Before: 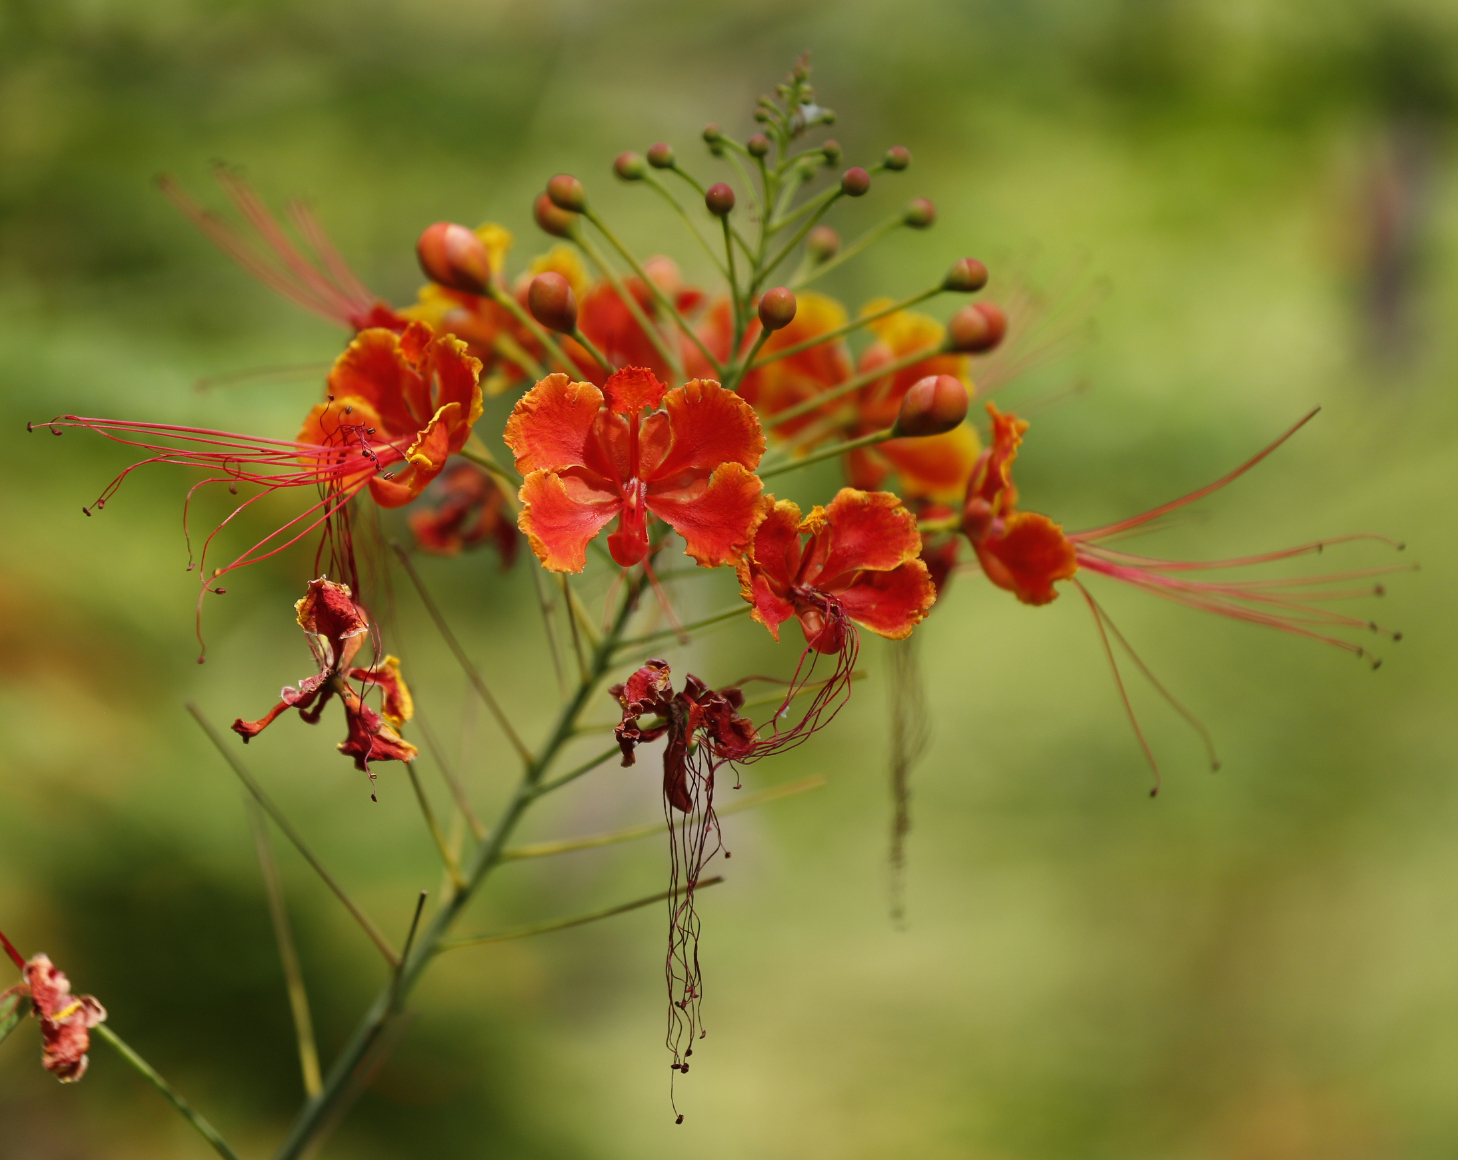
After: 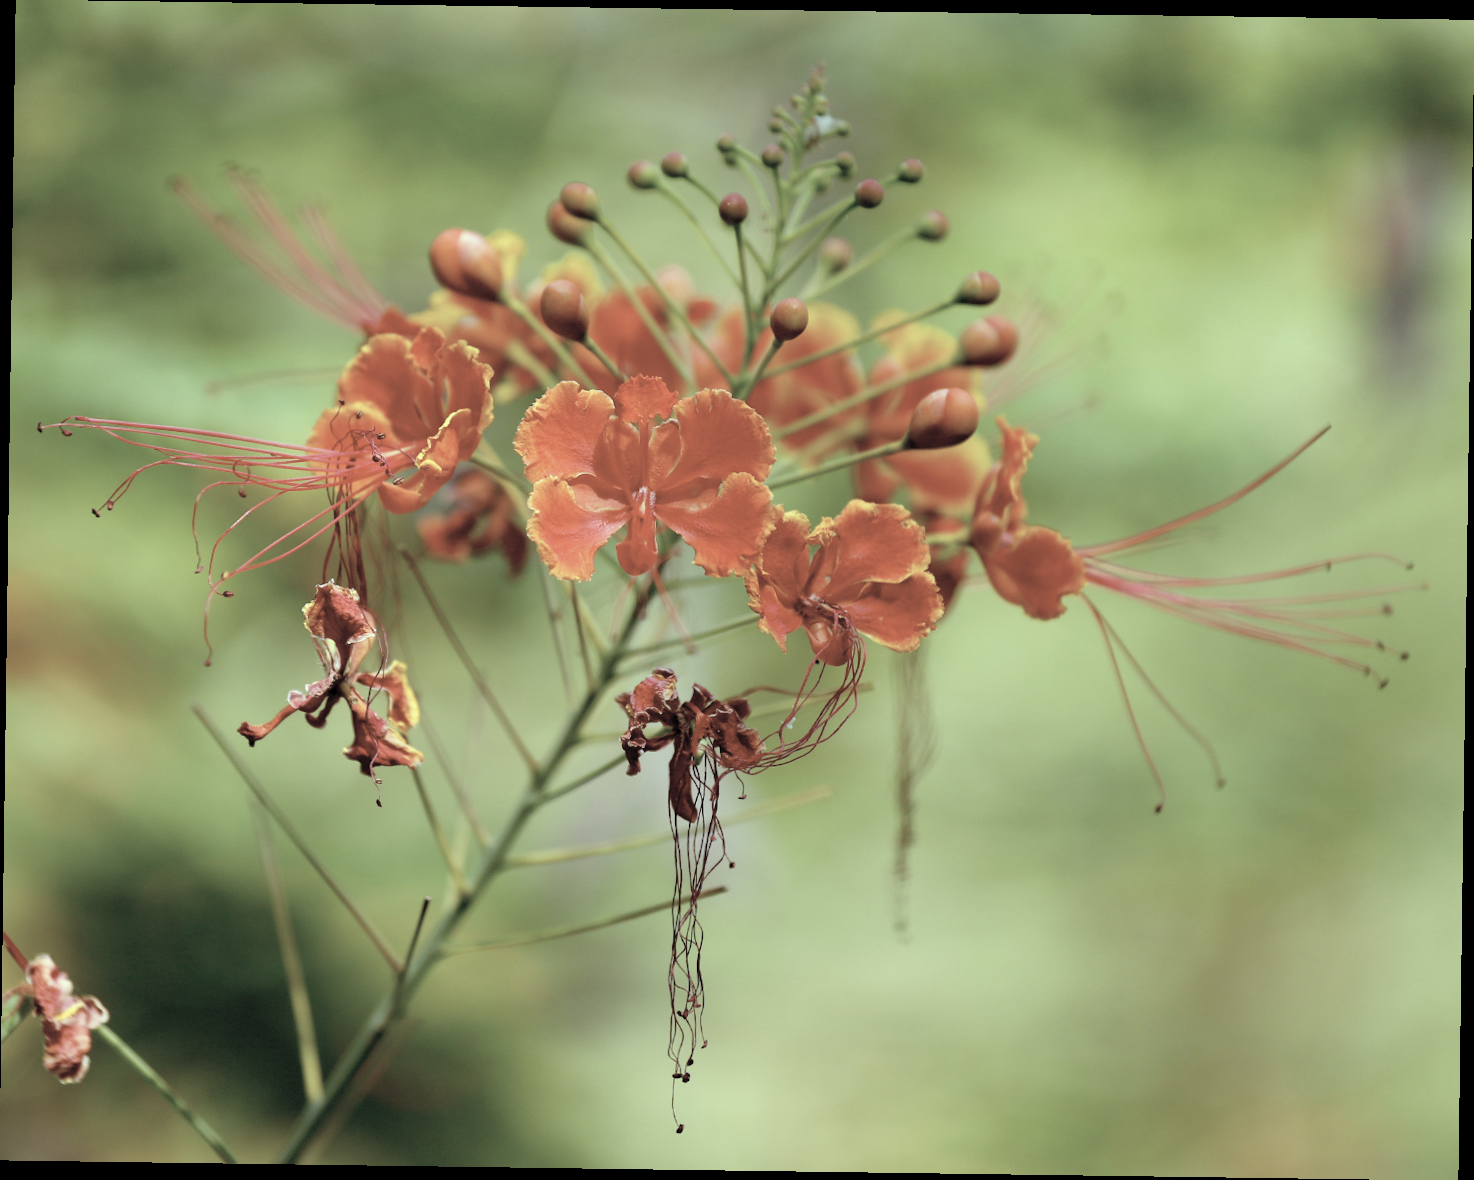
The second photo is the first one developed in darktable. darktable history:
rotate and perspective: rotation 0.8°, automatic cropping off
contrast brightness saturation: brightness 0.18, saturation -0.5
exposure: black level correction 0.007, exposure 0.093 EV, compensate highlight preservation false
color balance: mode lift, gamma, gain (sRGB), lift [0.997, 0.979, 1.021, 1.011], gamma [1, 1.084, 0.916, 0.998], gain [1, 0.87, 1.13, 1.101], contrast 4.55%, contrast fulcrum 38.24%, output saturation 104.09%
